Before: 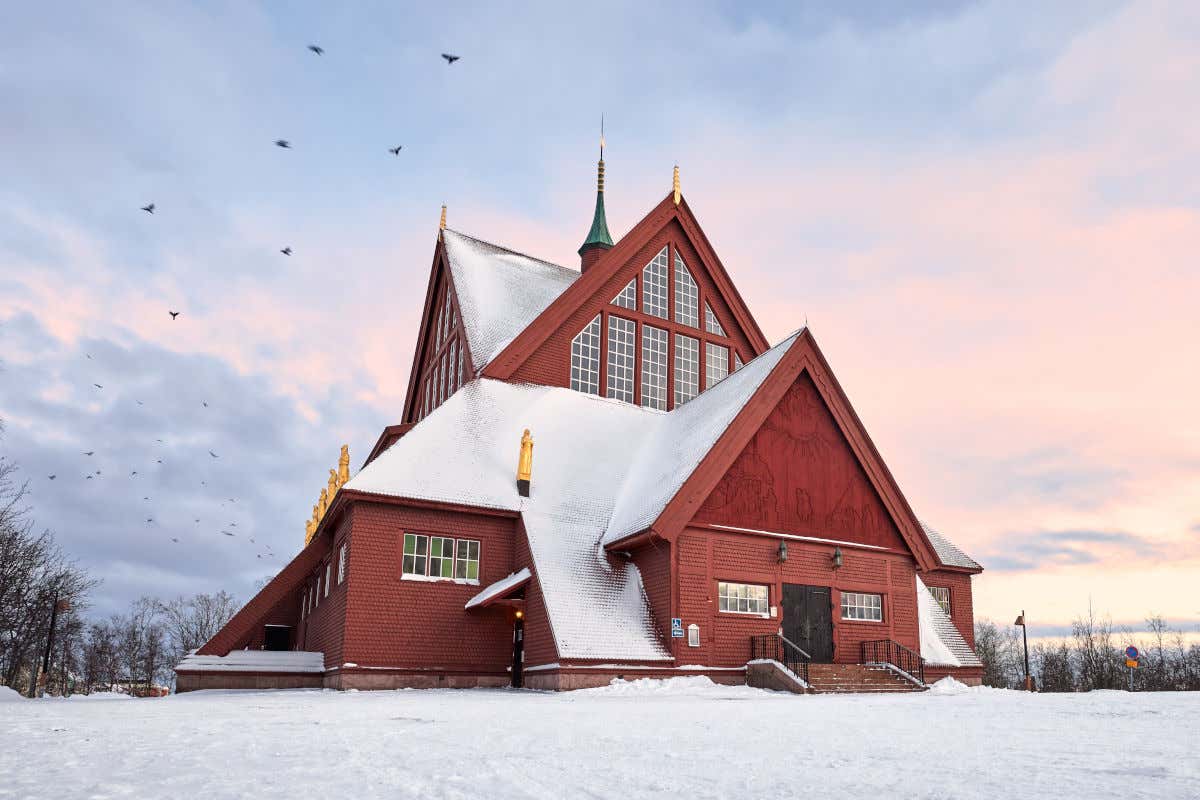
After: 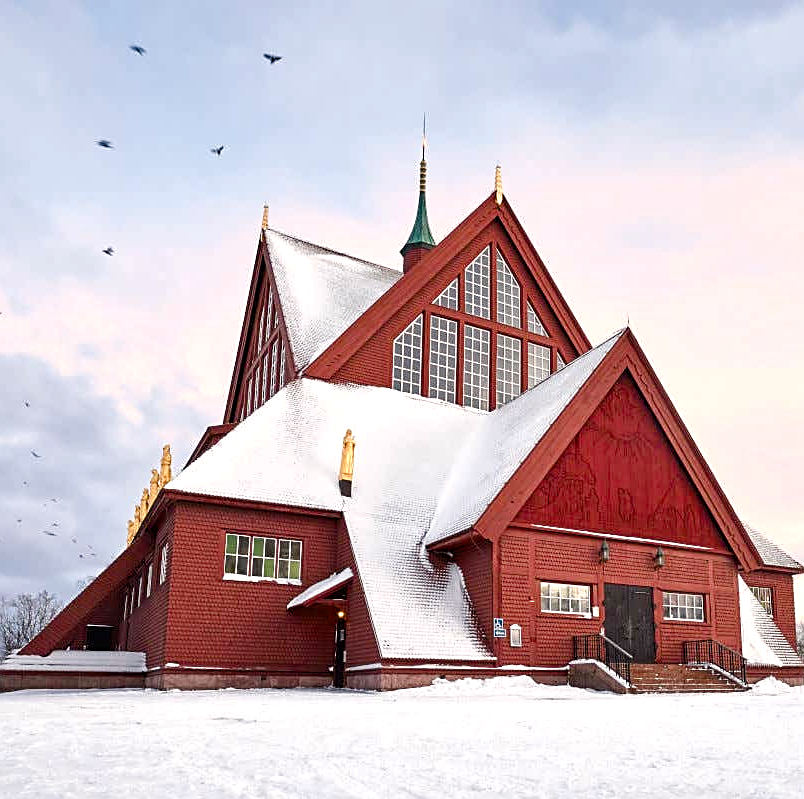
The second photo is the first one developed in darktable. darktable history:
color balance rgb: shadows lift › hue 87.44°, highlights gain › chroma 1.068%, highlights gain › hue 60.14°, perceptual saturation grading › global saturation 20%, perceptual saturation grading › highlights -50.251%, perceptual saturation grading › shadows 30.39%, perceptual brilliance grading › highlights 8.554%, perceptual brilliance grading › mid-tones 3.407%, perceptual brilliance grading › shadows 2.08%
sharpen: on, module defaults
crop and rotate: left 14.841%, right 18.081%
